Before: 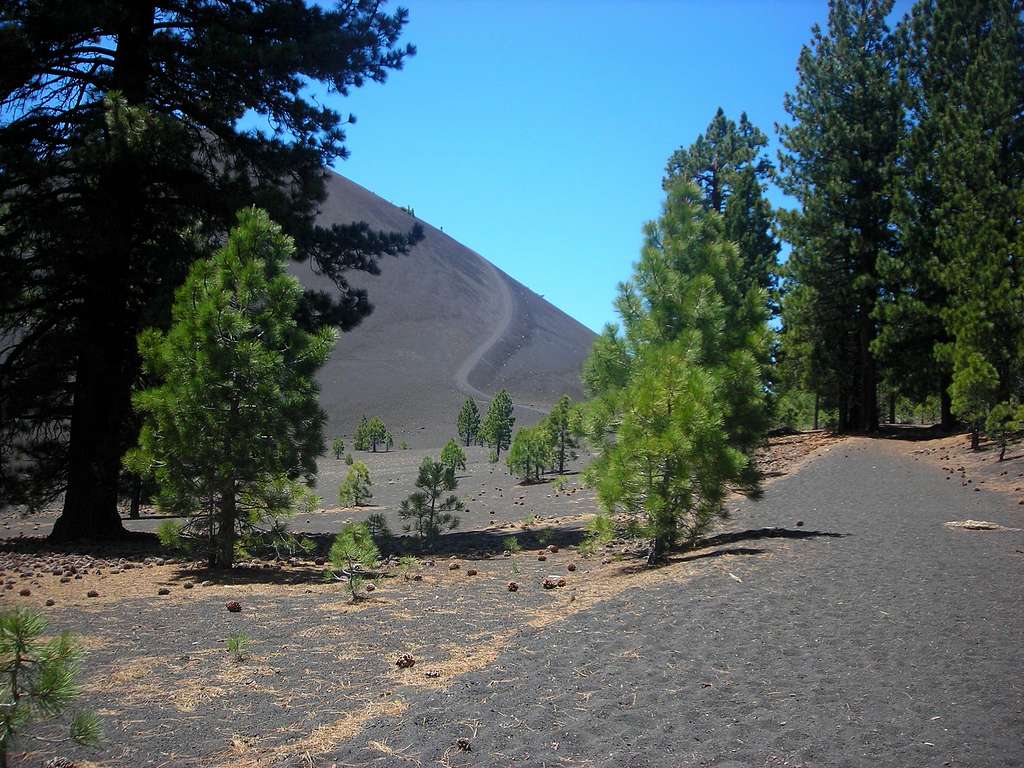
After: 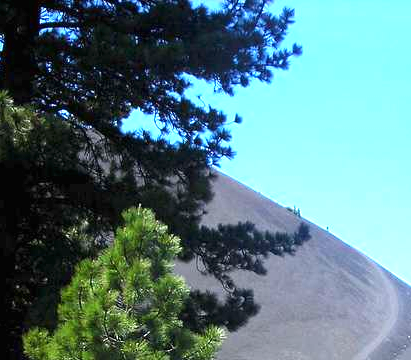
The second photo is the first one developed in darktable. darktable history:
exposure: black level correction 0, exposure 1.292 EV, compensate highlight preservation false
crop and rotate: left 11.148%, top 0.119%, right 48.704%, bottom 52.925%
